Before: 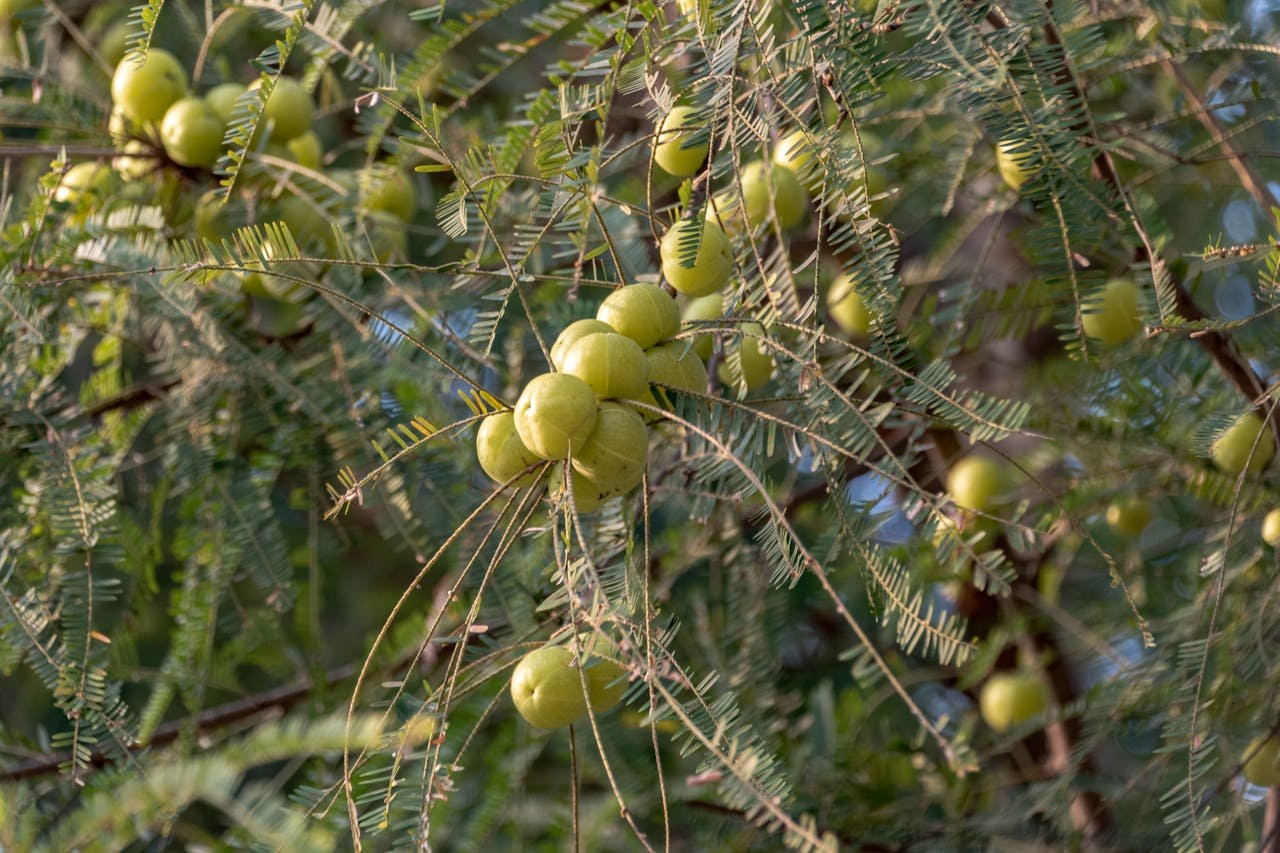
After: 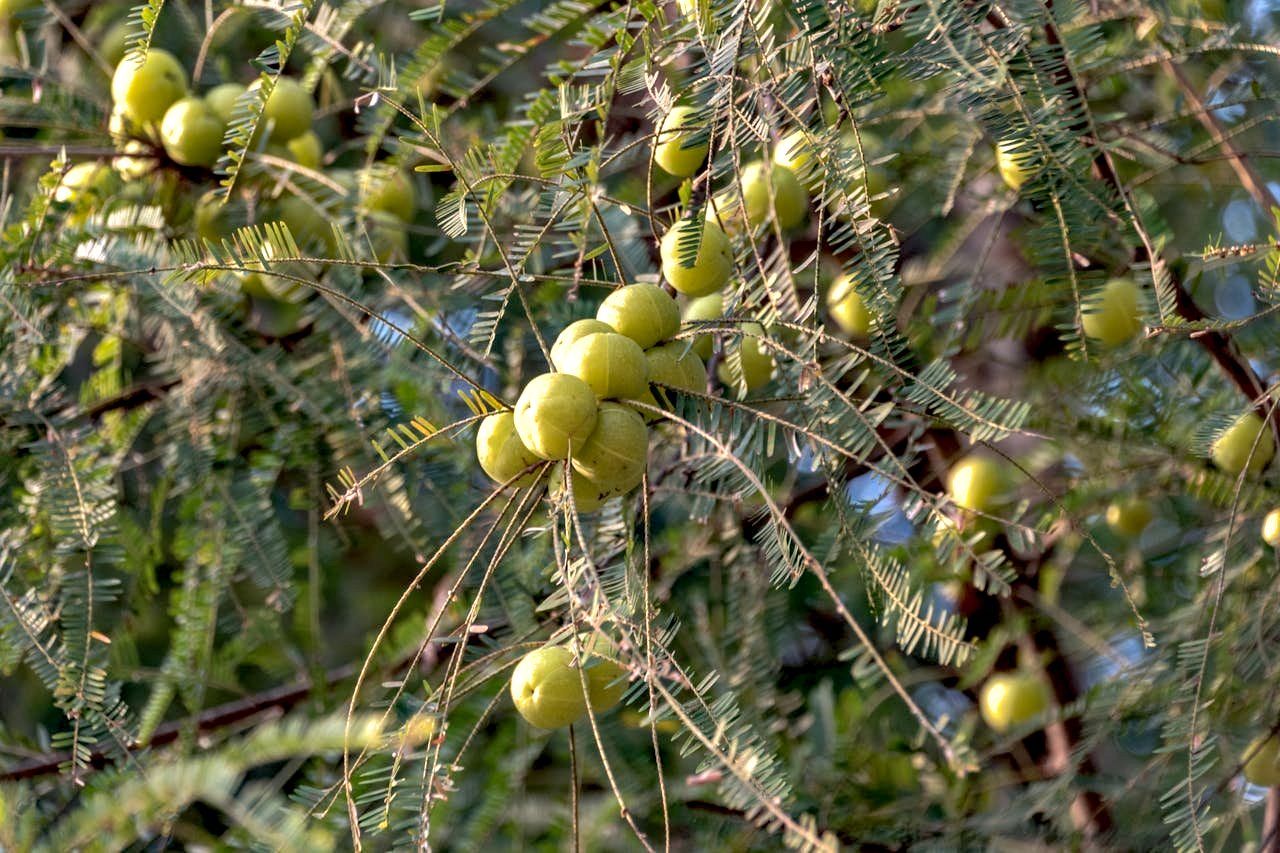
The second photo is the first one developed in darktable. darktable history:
shadows and highlights: on, module defaults
contrast equalizer: octaves 7, y [[0.6 ×6], [0.55 ×6], [0 ×6], [0 ×6], [0 ×6]]
